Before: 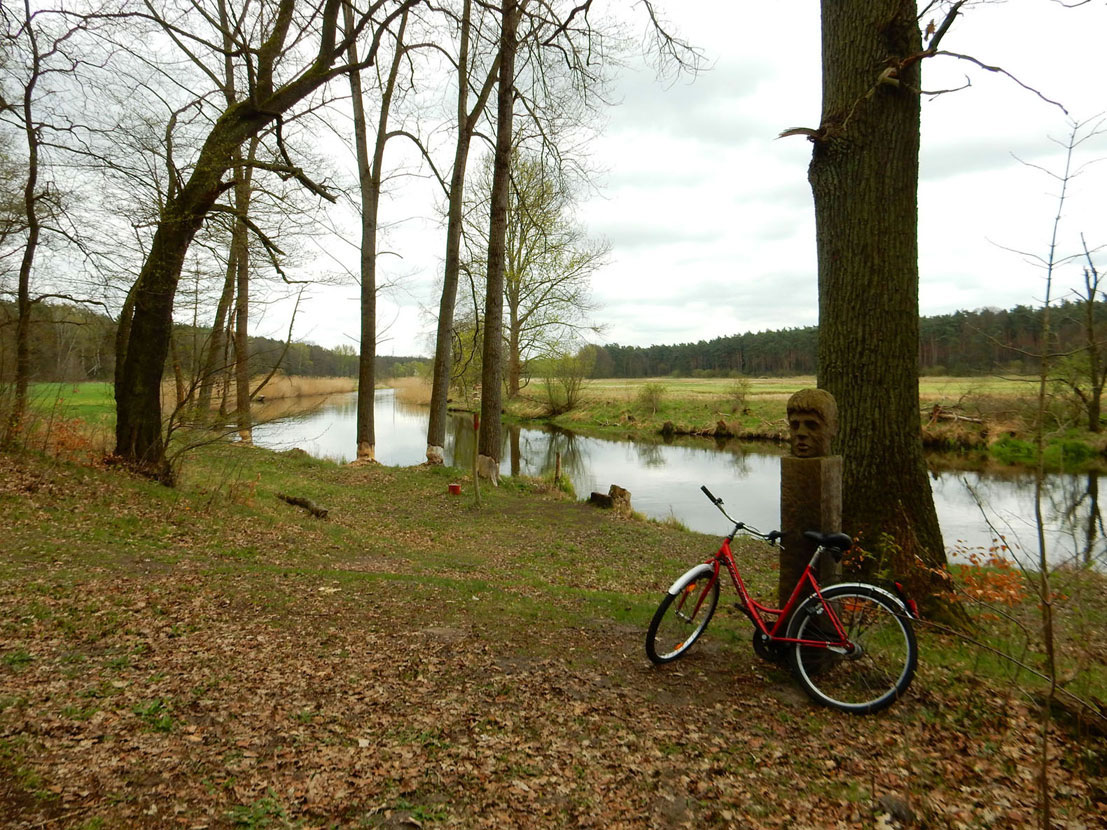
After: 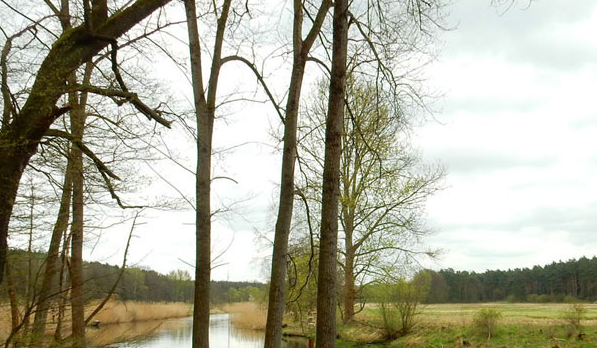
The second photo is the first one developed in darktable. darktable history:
crop: left 14.971%, top 9.091%, right 31.03%, bottom 48.966%
